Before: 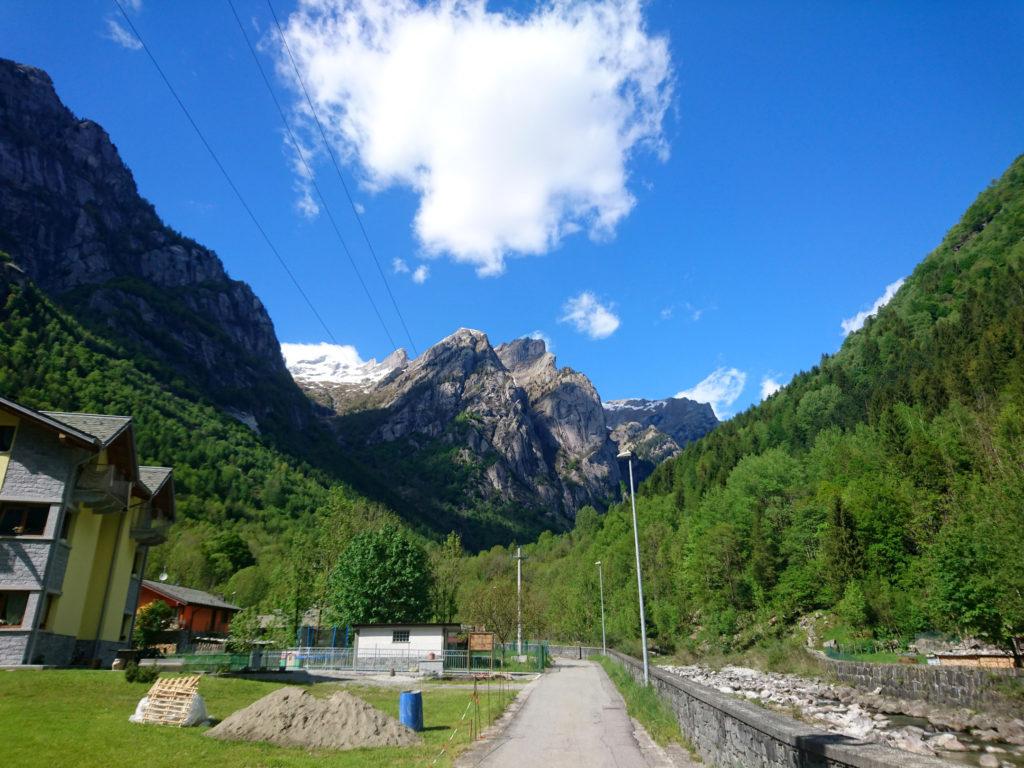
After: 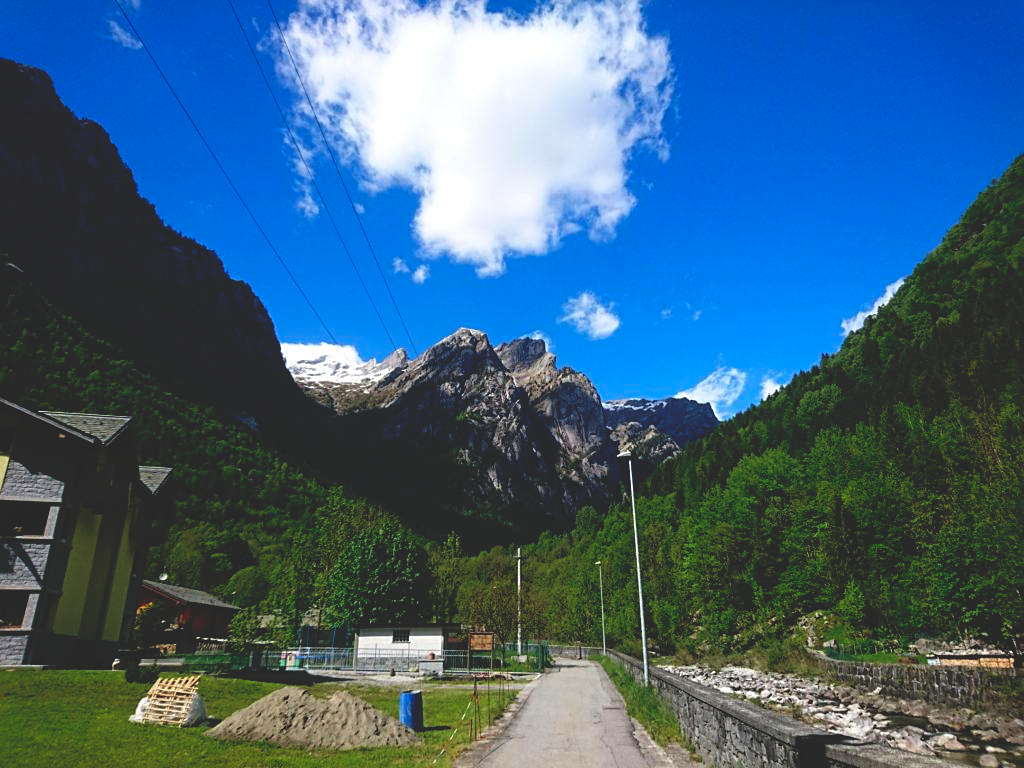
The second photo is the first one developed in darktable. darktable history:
sharpen: on, module defaults
base curve: curves: ch0 [(0, 0.02) (0.083, 0.036) (1, 1)], preserve colors none
